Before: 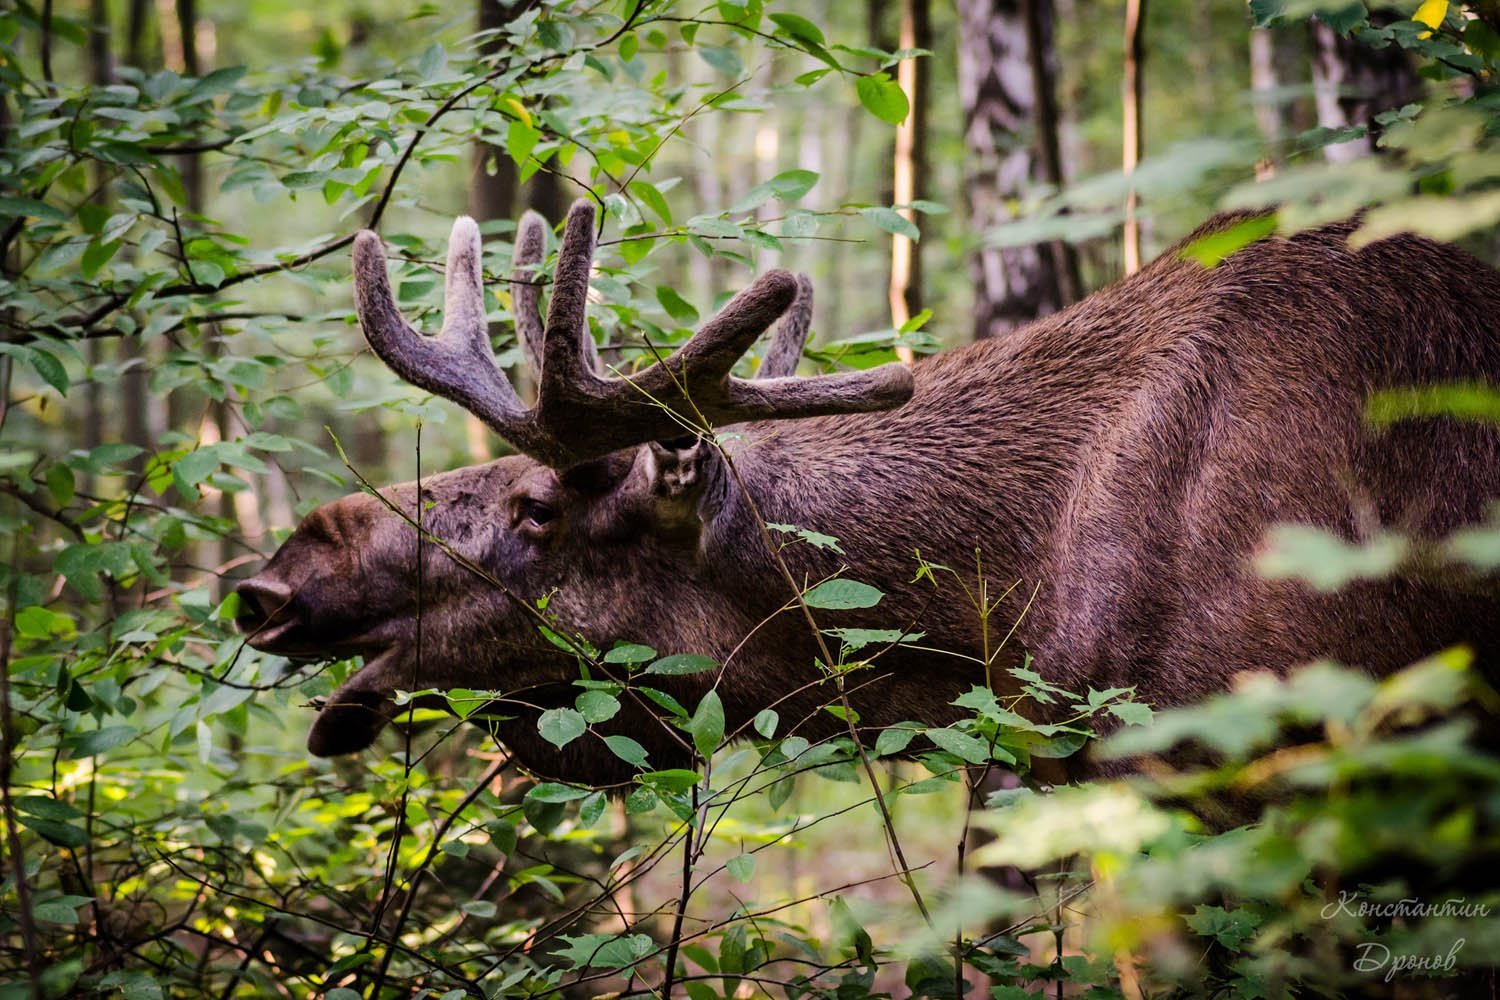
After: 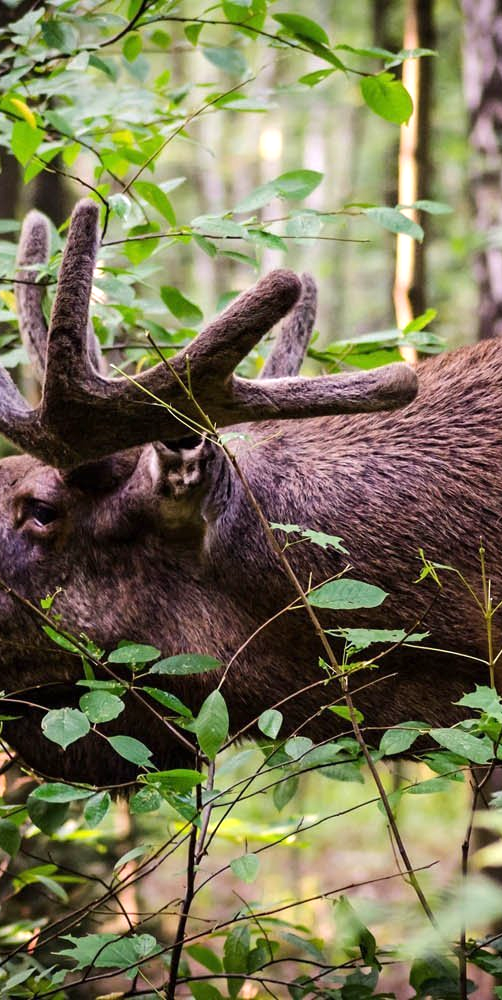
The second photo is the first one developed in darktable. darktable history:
exposure: exposure 0.4 EV, compensate exposure bias true, compensate highlight preservation false
crop: left 33.11%, right 33.416%
